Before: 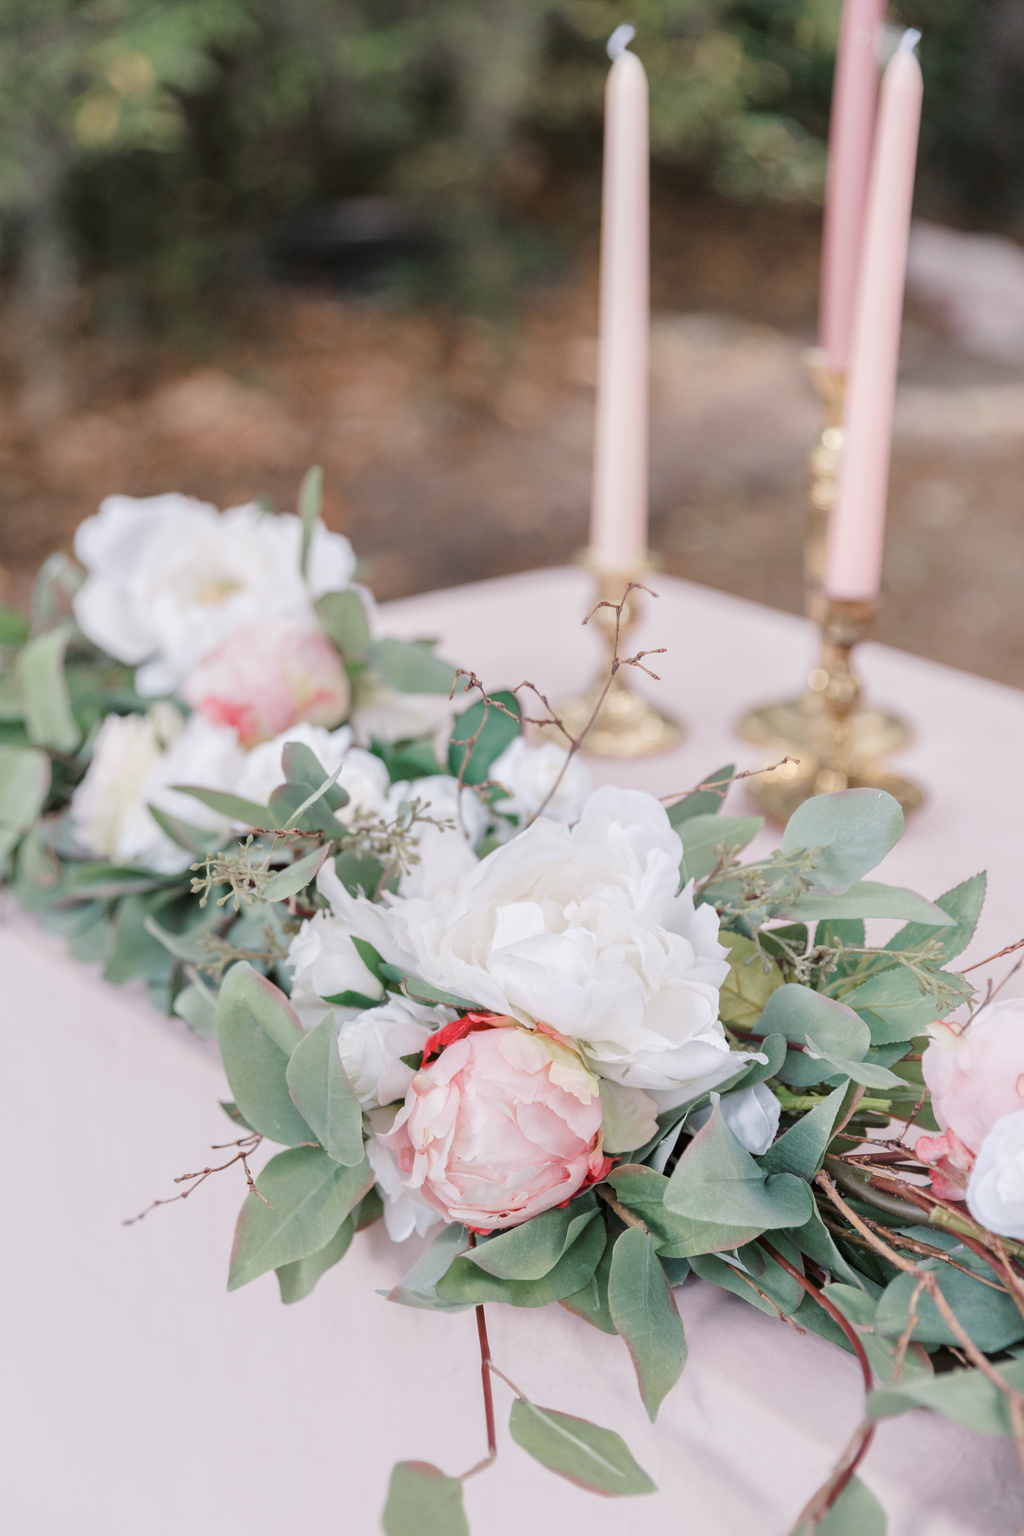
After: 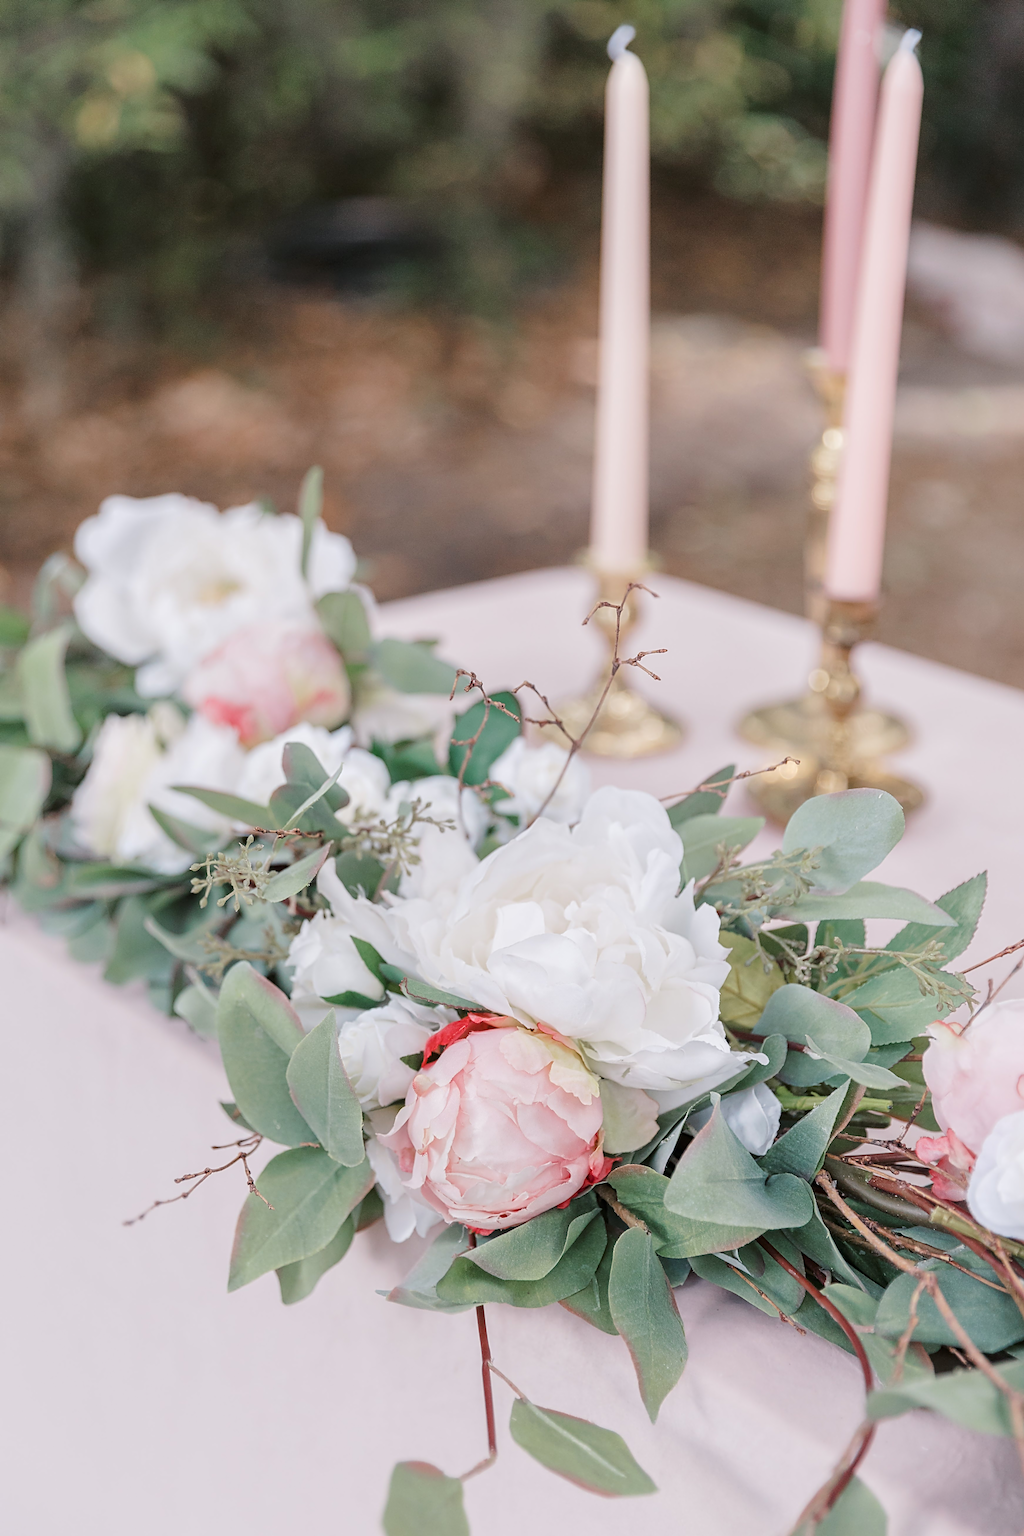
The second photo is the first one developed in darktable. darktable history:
contrast equalizer: y [[0.5, 0.5, 0.5, 0.515, 0.749, 0.84], [0.5 ×6], [0.5 ×6], [0, 0, 0, 0.001, 0.067, 0.262], [0 ×6]]
tone equalizer: on, module defaults
